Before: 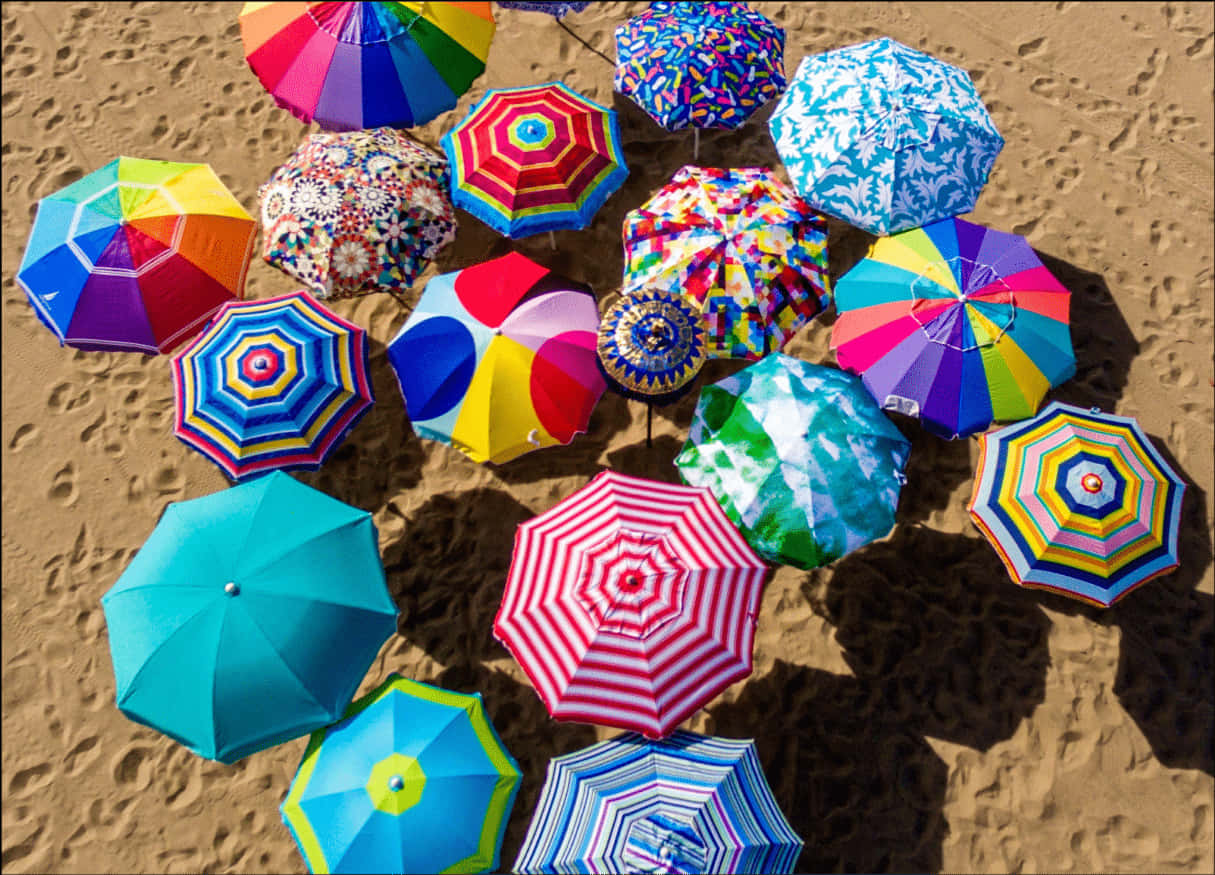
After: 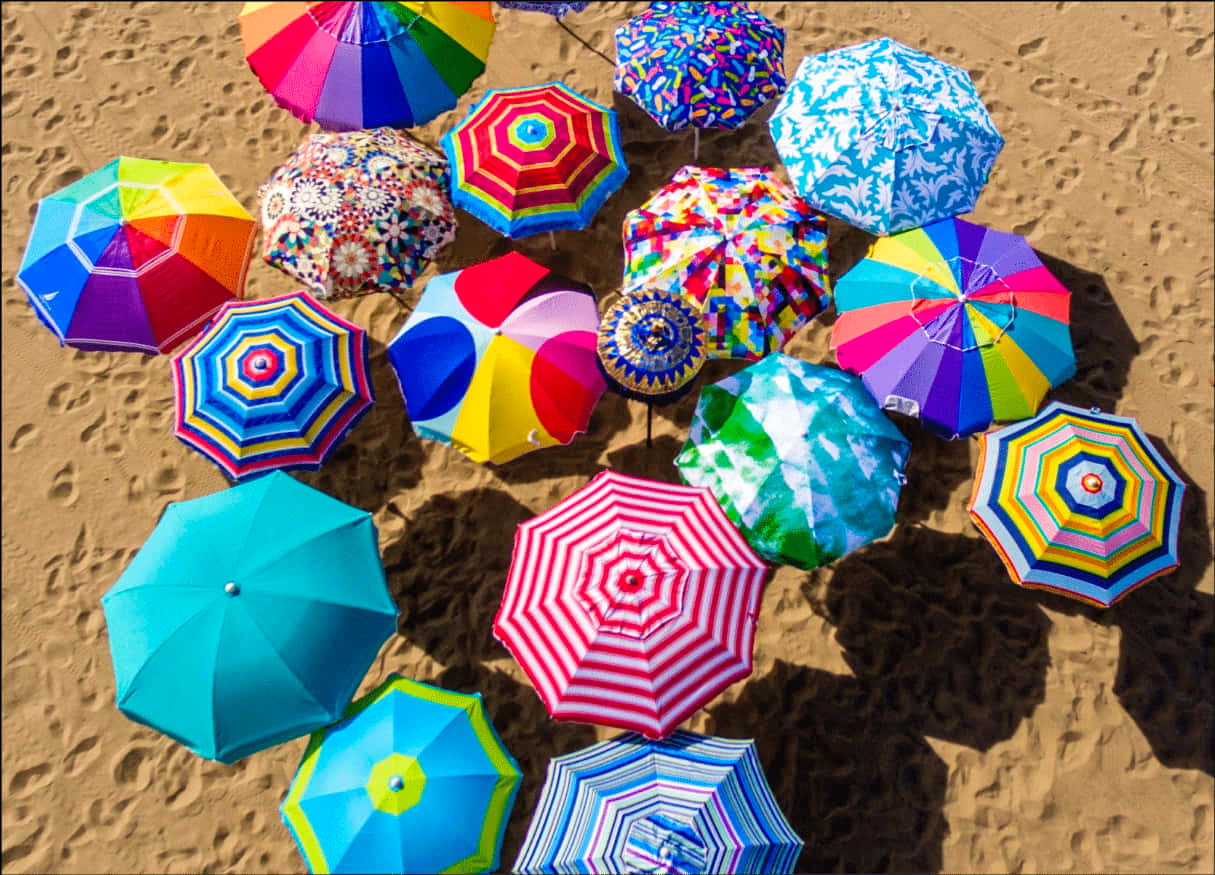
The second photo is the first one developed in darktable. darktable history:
contrast brightness saturation: contrast 0.03, brightness 0.06, saturation 0.13
tone equalizer: on, module defaults
